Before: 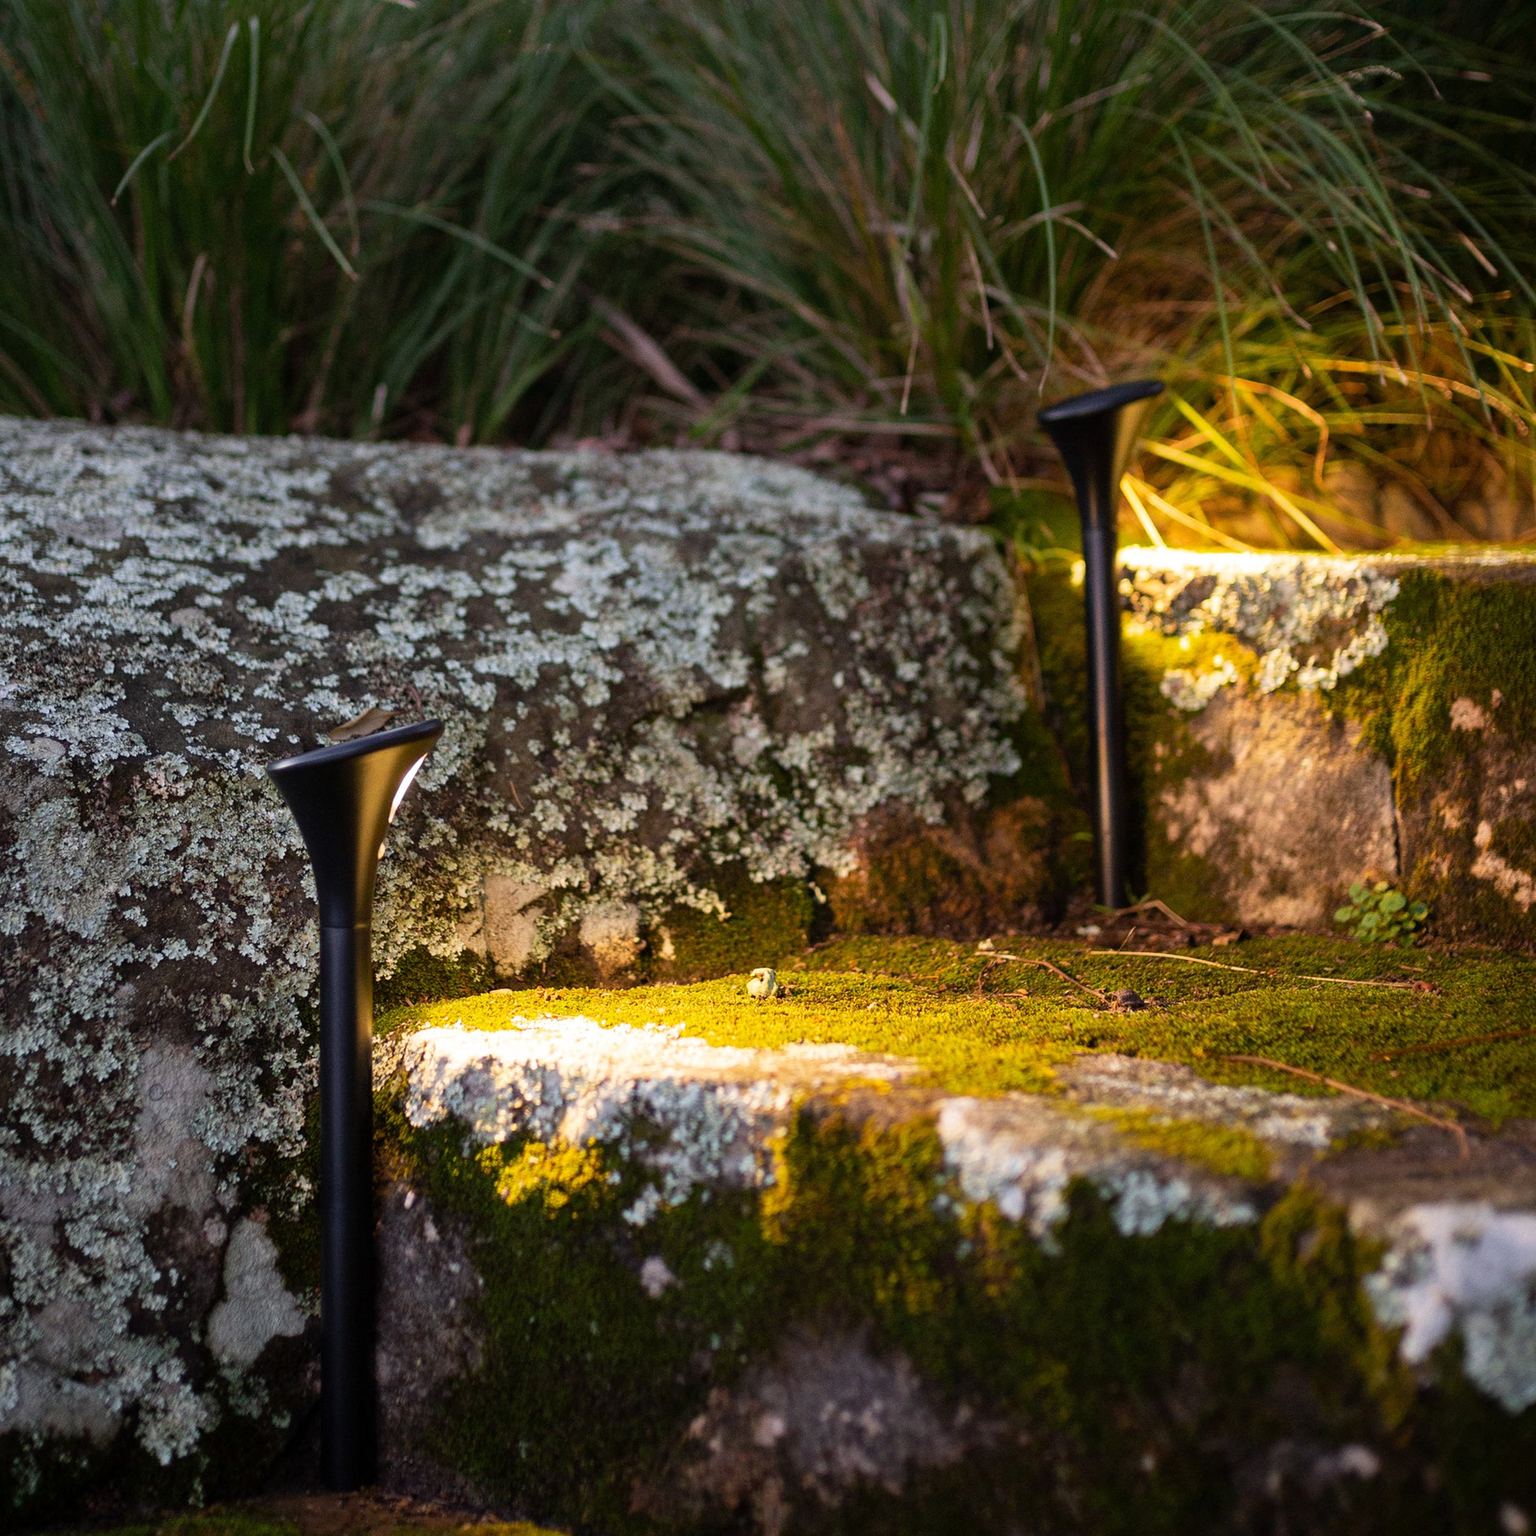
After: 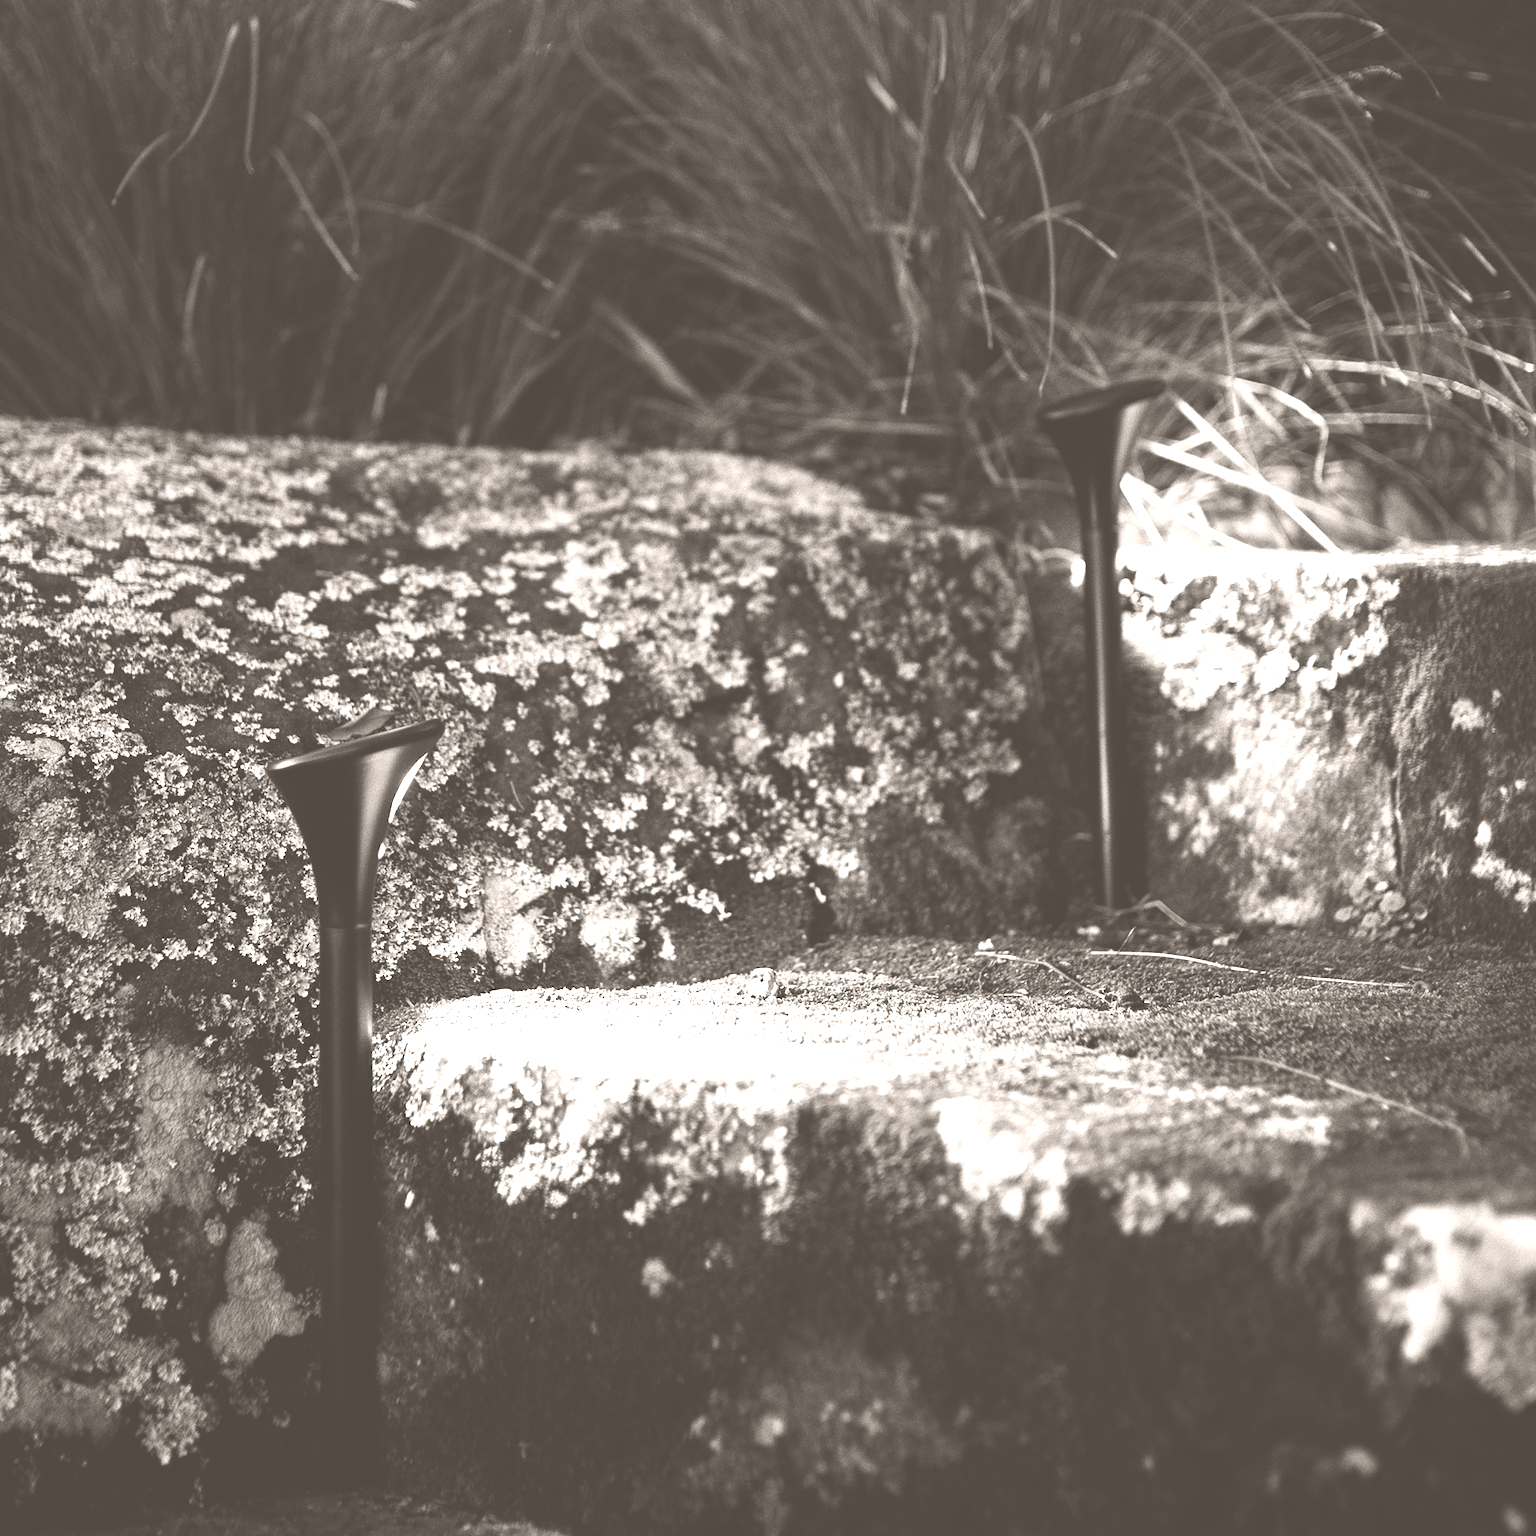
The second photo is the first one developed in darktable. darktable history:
colorize: hue 34.49°, saturation 35.33%, source mix 100%, lightness 55%, version 1
contrast brightness saturation: contrast 0.22, brightness -0.19, saturation 0.24
